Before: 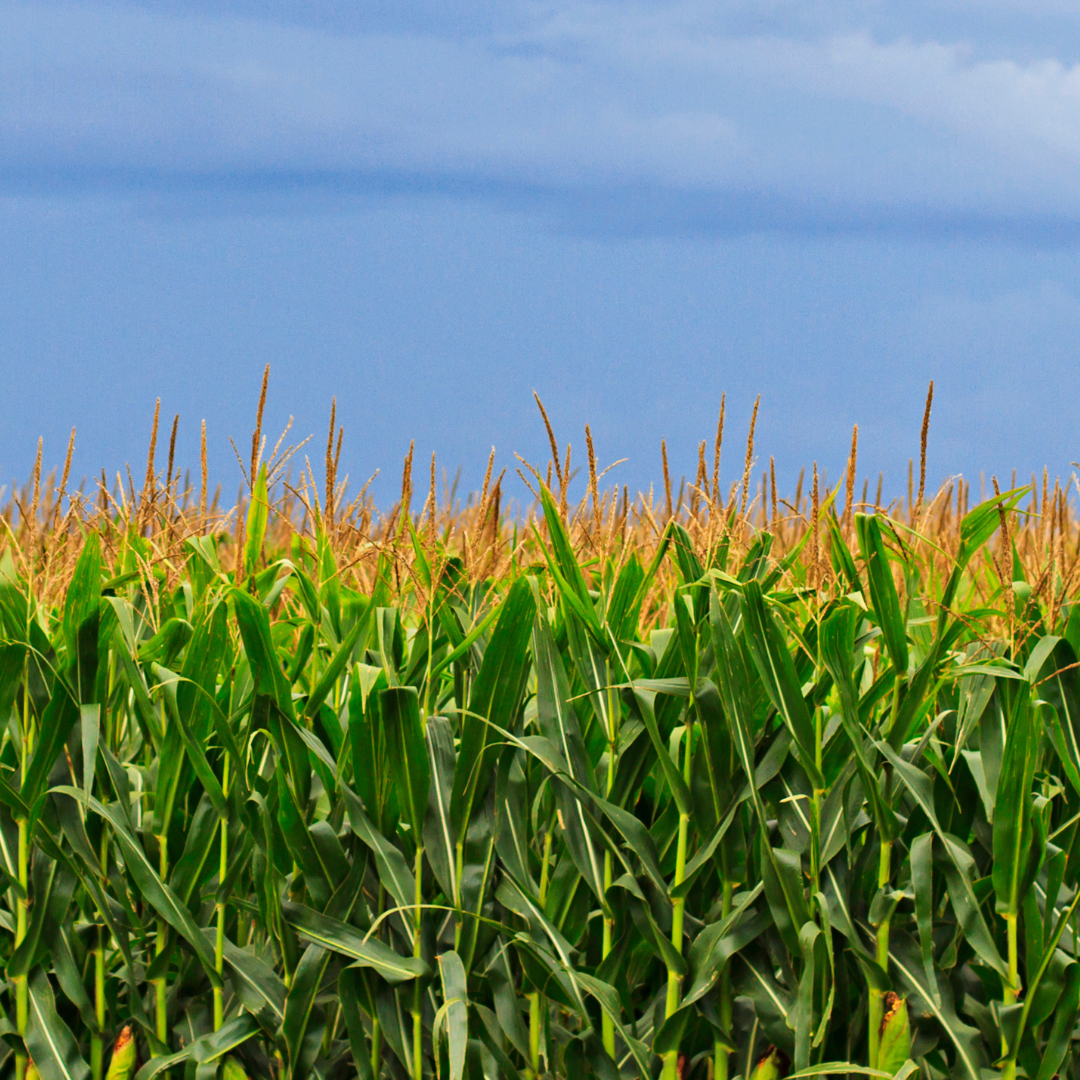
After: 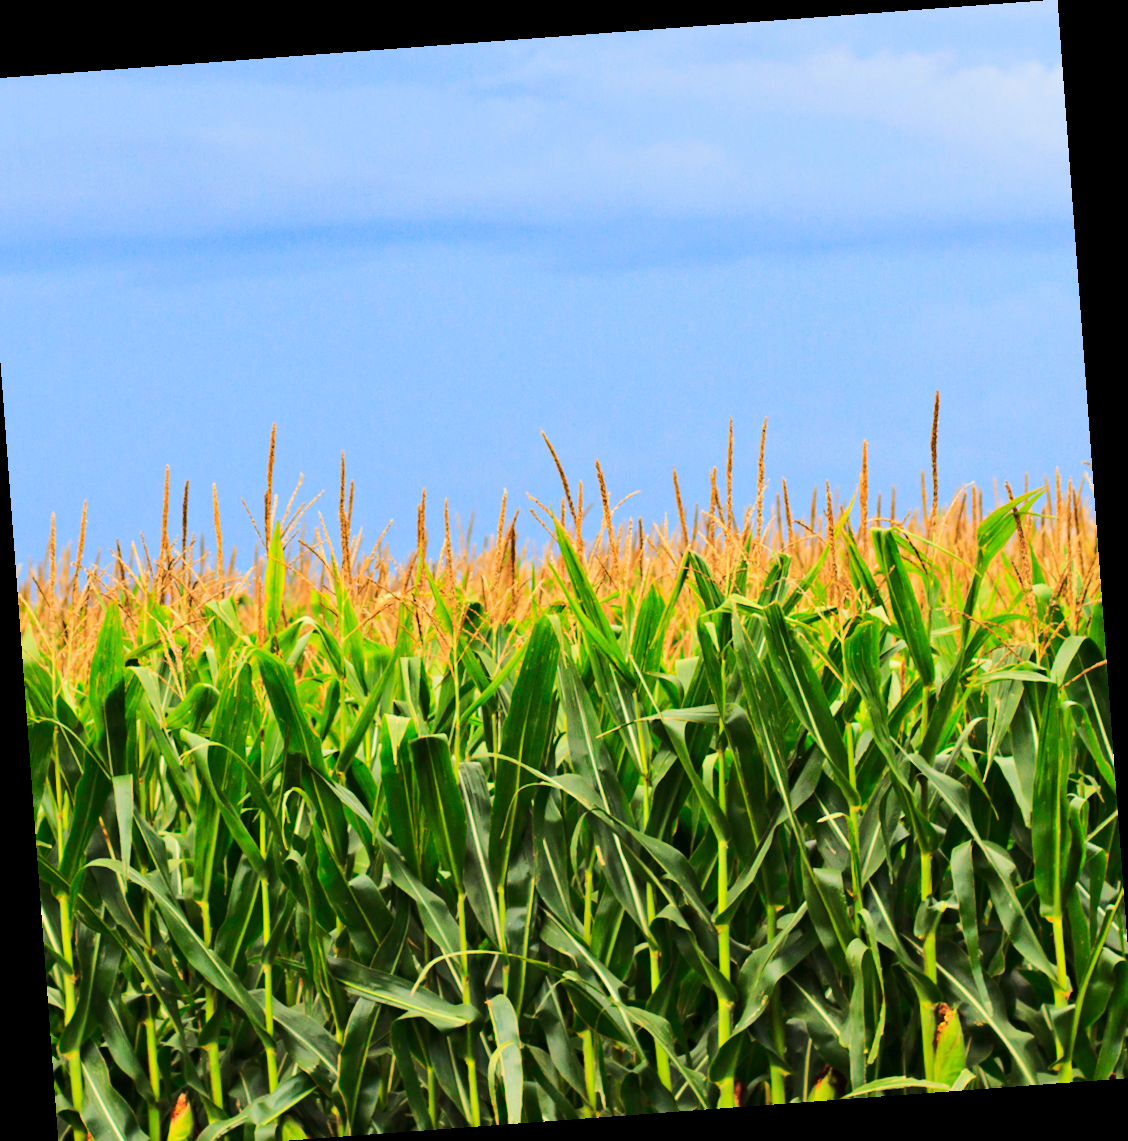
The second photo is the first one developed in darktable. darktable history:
crop and rotate: left 1.774%, right 0.633%, bottom 1.28%
rotate and perspective: rotation -4.25°, automatic cropping off
rgb curve: curves: ch0 [(0, 0) (0.284, 0.292) (0.505, 0.644) (1, 1)]; ch1 [(0, 0) (0.284, 0.292) (0.505, 0.644) (1, 1)]; ch2 [(0, 0) (0.284, 0.292) (0.505, 0.644) (1, 1)], compensate middle gray true
